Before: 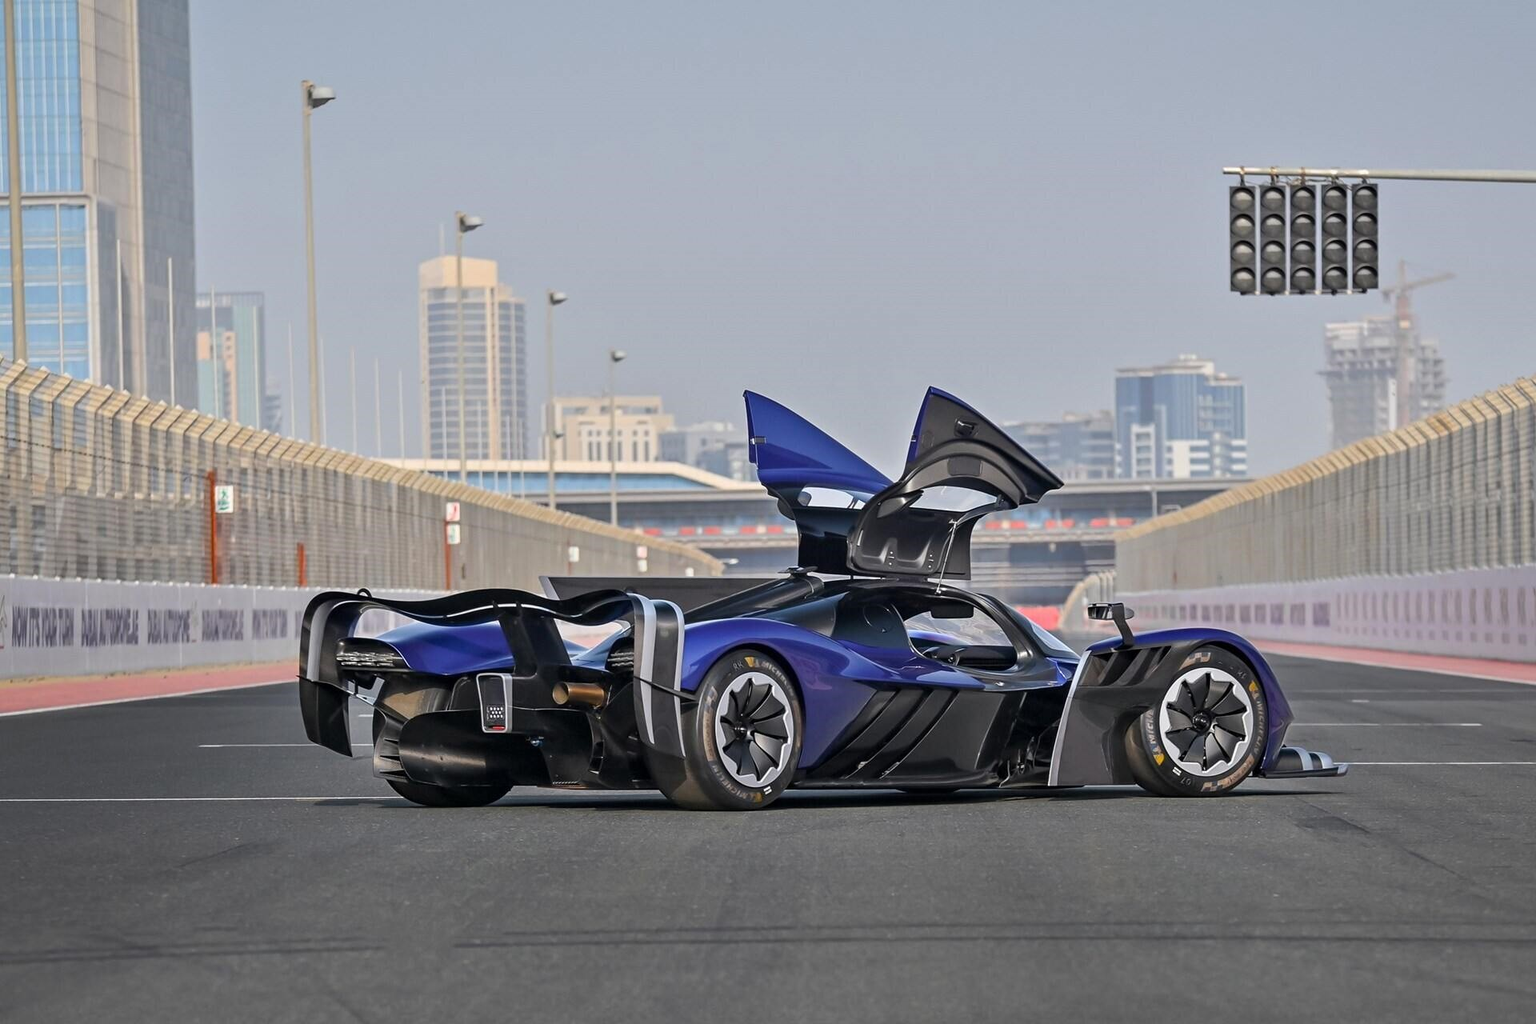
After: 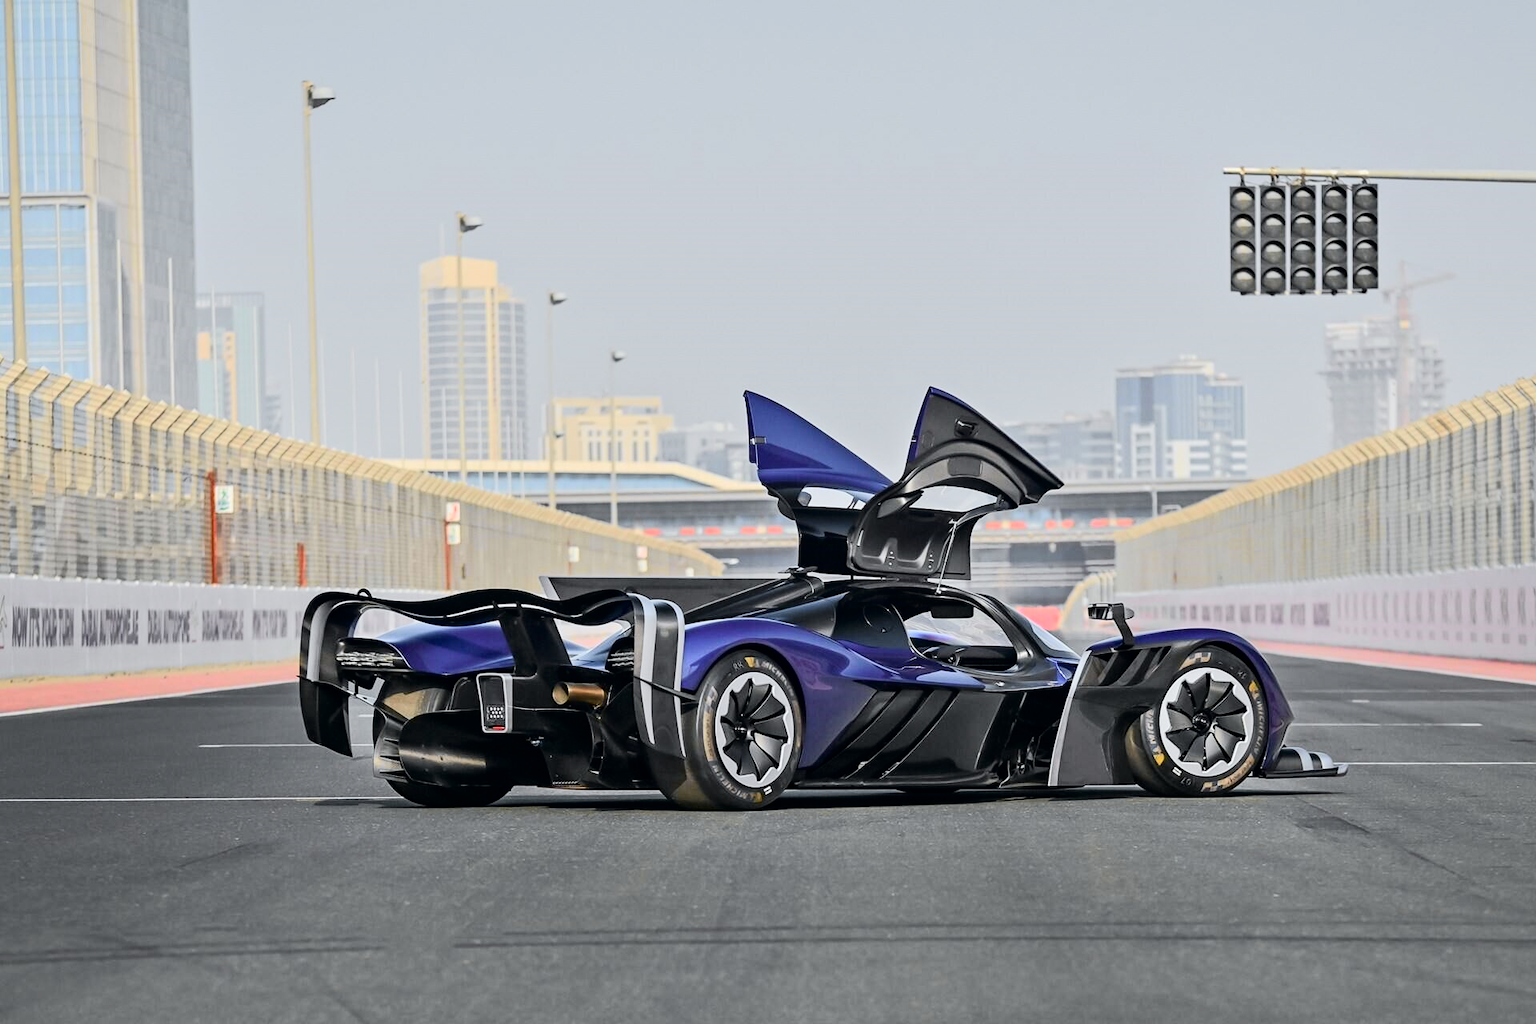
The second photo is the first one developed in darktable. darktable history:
tone curve: curves: ch0 [(0, 0) (0.037, 0.011) (0.135, 0.093) (0.266, 0.281) (0.461, 0.555) (0.581, 0.716) (0.675, 0.793) (0.767, 0.849) (0.91, 0.924) (1, 0.979)]; ch1 [(0, 0) (0.292, 0.278) (0.419, 0.423) (0.493, 0.492) (0.506, 0.5) (0.534, 0.529) (0.562, 0.562) (0.641, 0.663) (0.754, 0.76) (1, 1)]; ch2 [(0, 0) (0.294, 0.3) (0.361, 0.372) (0.429, 0.445) (0.478, 0.486) (0.502, 0.498) (0.518, 0.522) (0.531, 0.549) (0.561, 0.579) (0.64, 0.645) (0.7, 0.7) (0.861, 0.808) (1, 0.951)], color space Lab, independent channels, preserve colors none
